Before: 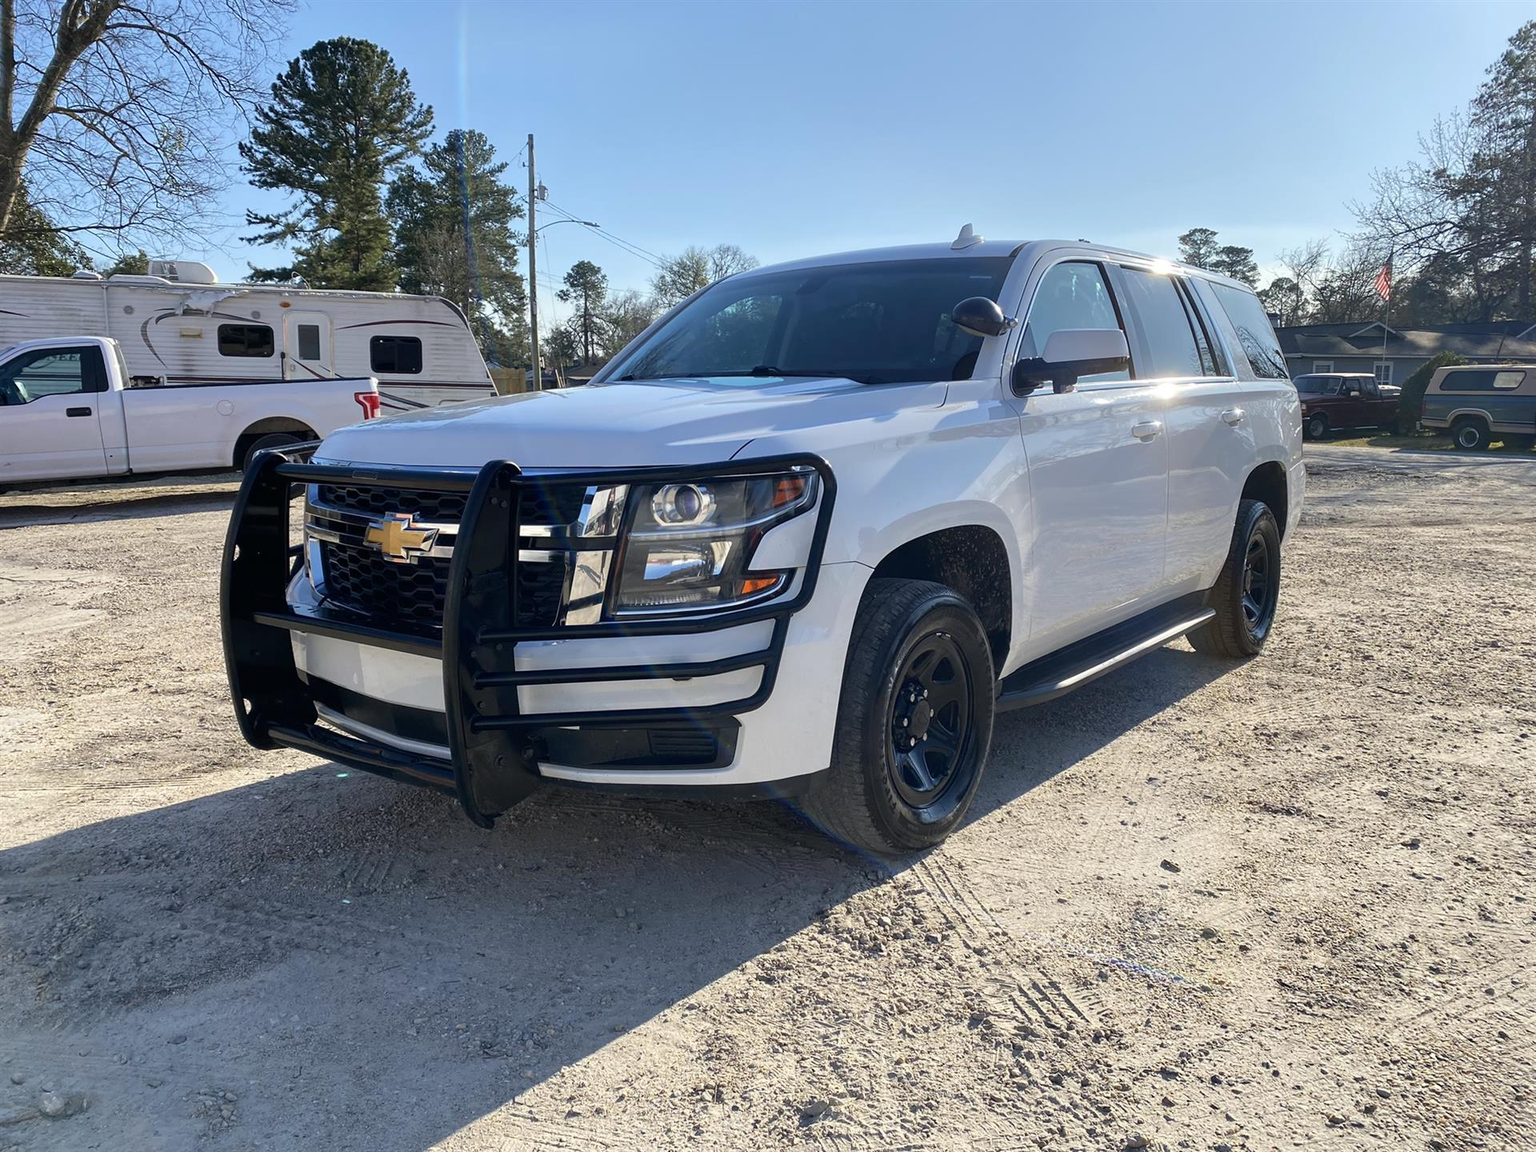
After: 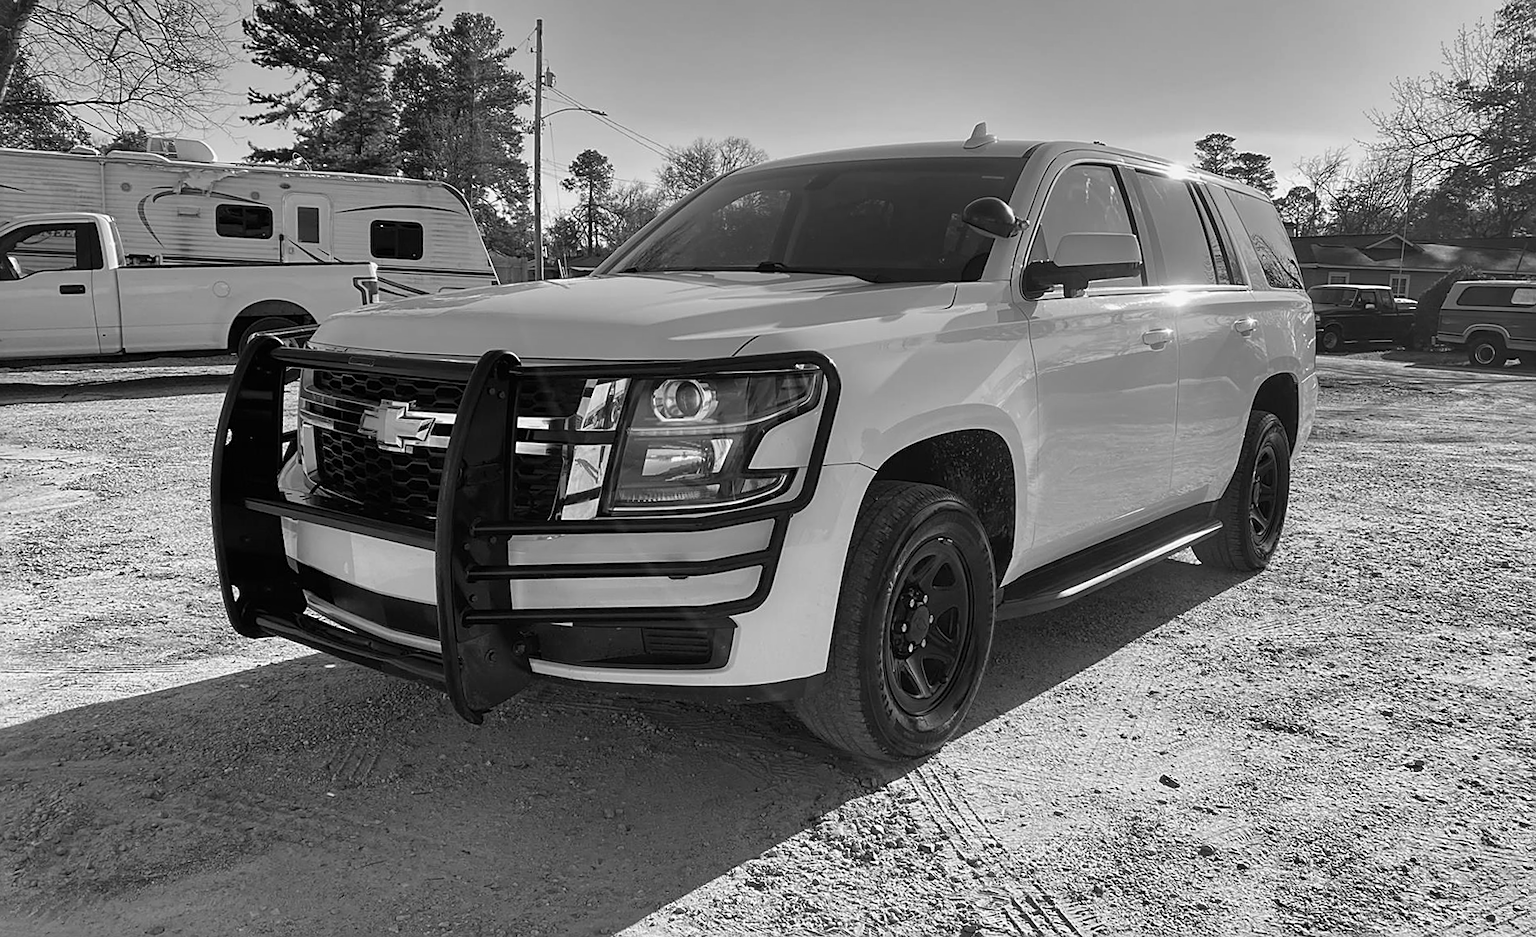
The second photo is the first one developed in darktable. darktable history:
shadows and highlights: shadows 43.71, white point adjustment -1.46, soften with gaussian
monochrome: a 26.22, b 42.67, size 0.8
crop: top 7.625%, bottom 8.027%
sharpen: on, module defaults
color correction: highlights a* 10.12, highlights b* 39.04, shadows a* 14.62, shadows b* 3.37
rotate and perspective: rotation 1.57°, crop left 0.018, crop right 0.982, crop top 0.039, crop bottom 0.961
